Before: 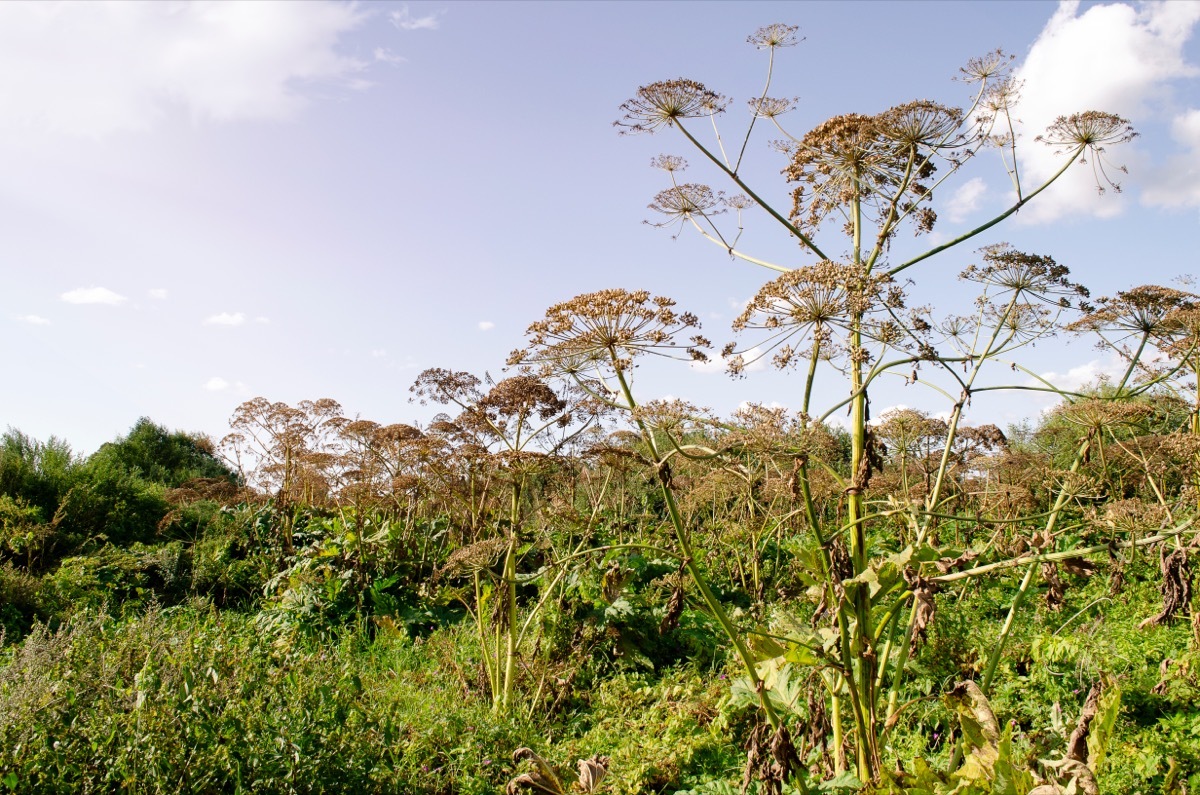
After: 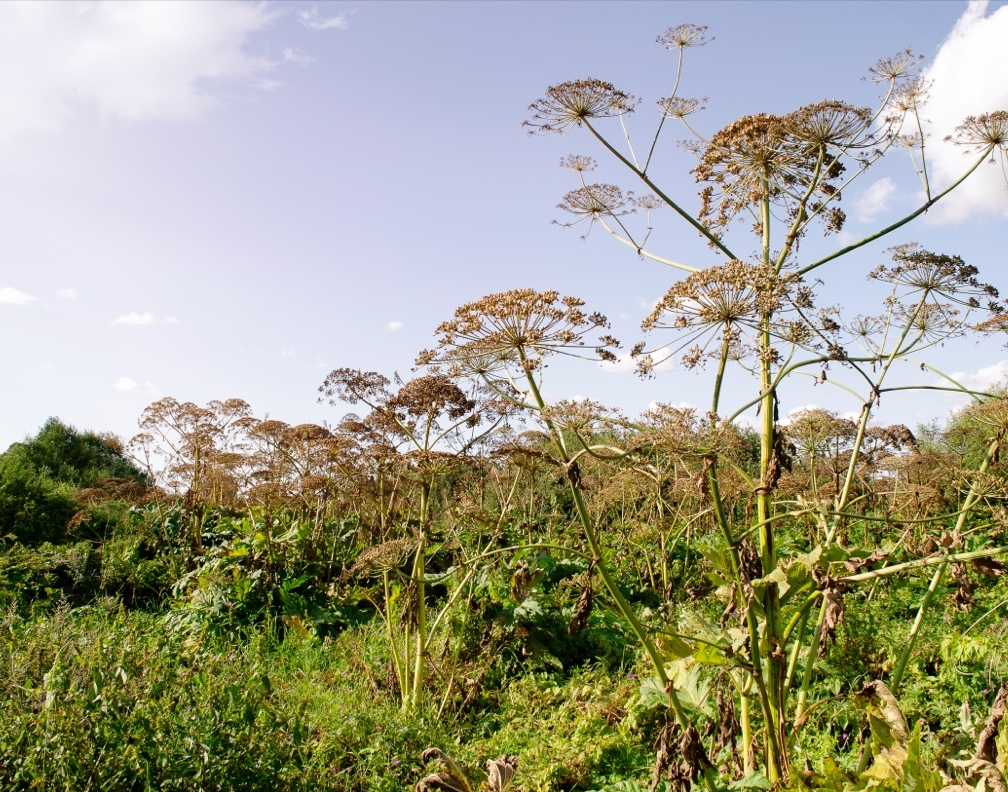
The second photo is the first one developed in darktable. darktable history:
crop: left 7.598%, right 7.873%
